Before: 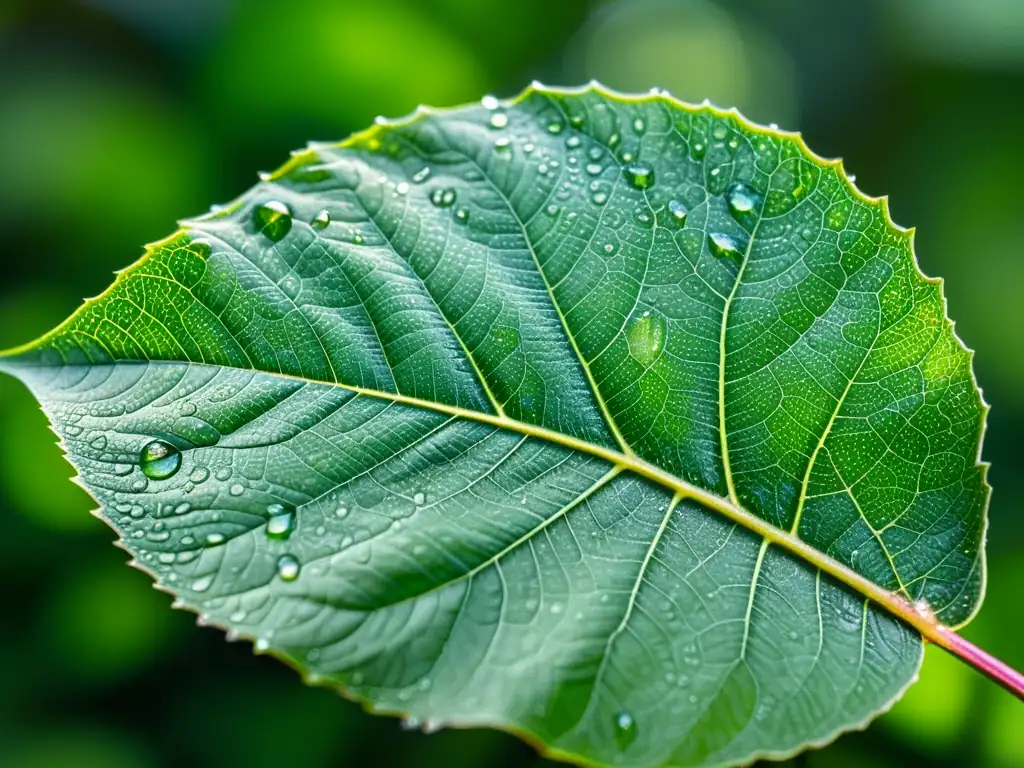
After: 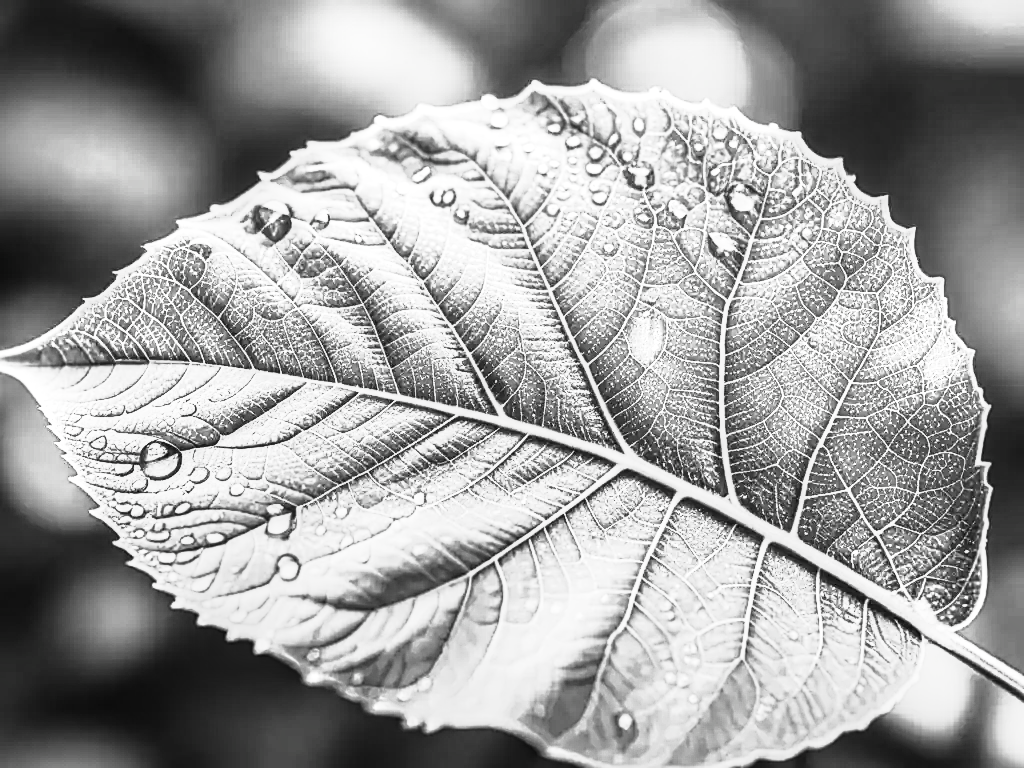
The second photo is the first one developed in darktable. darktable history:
local contrast: highlights 62%, detail 143%, midtone range 0.421
tone curve: curves: ch0 [(0, 0) (0.105, 0.068) (0.195, 0.162) (0.283, 0.283) (0.384, 0.404) (0.485, 0.531) (0.638, 0.681) (0.795, 0.879) (1, 0.977)]; ch1 [(0, 0) (0.161, 0.092) (0.35, 0.33) (0.379, 0.401) (0.456, 0.469) (0.504, 0.498) (0.53, 0.532) (0.58, 0.619) (0.635, 0.671) (1, 1)]; ch2 [(0, 0) (0.371, 0.362) (0.437, 0.437) (0.483, 0.484) (0.53, 0.515) (0.56, 0.58) (0.622, 0.606) (1, 1)], preserve colors none
contrast brightness saturation: contrast 0.547, brightness 0.452, saturation -0.997
sharpen: on, module defaults
